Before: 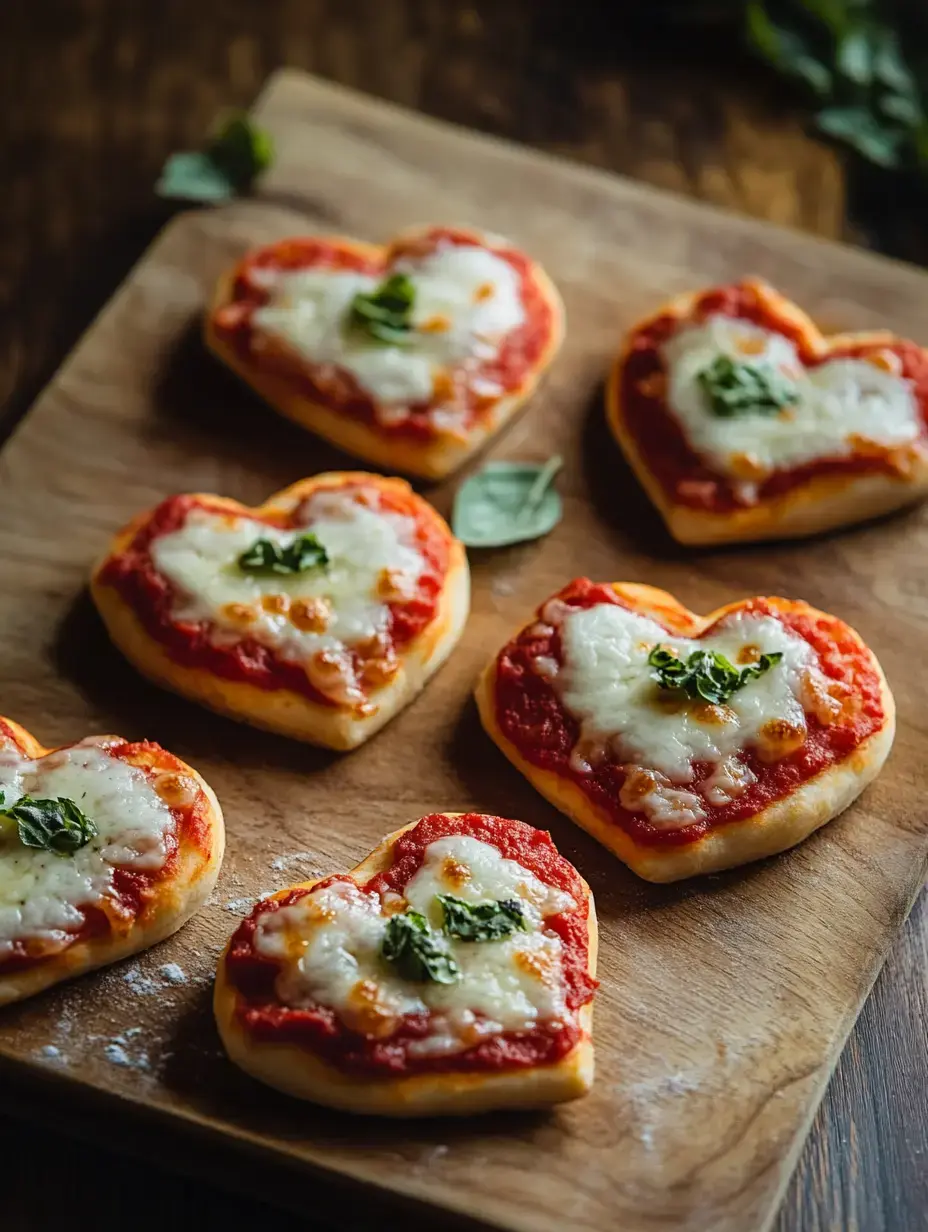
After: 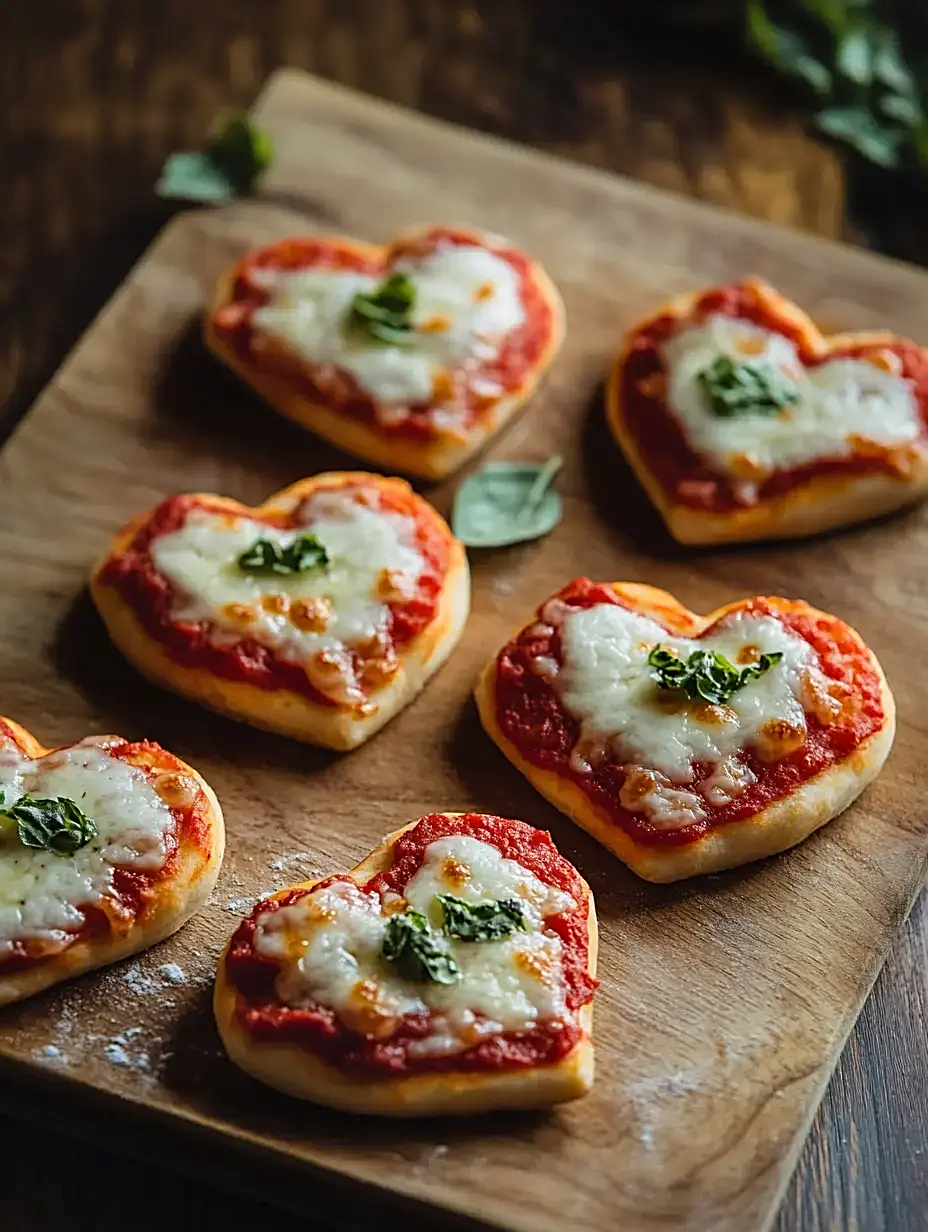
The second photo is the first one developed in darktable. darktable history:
shadows and highlights: shadows 36.15, highlights -26.6, soften with gaussian
sharpen: on, module defaults
